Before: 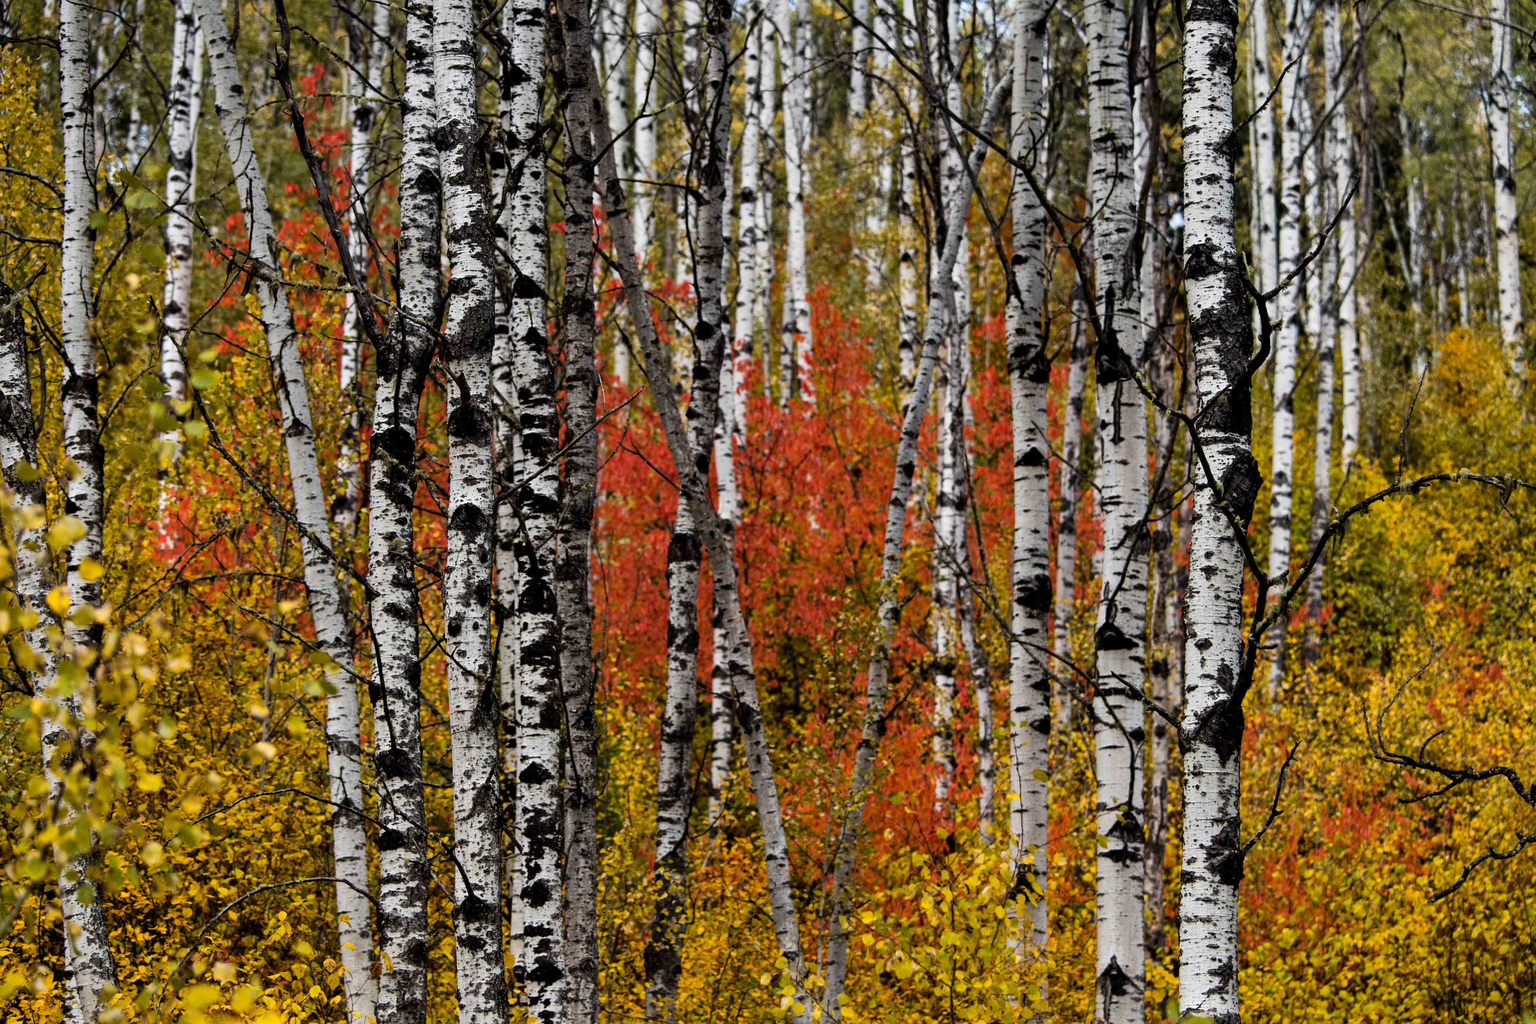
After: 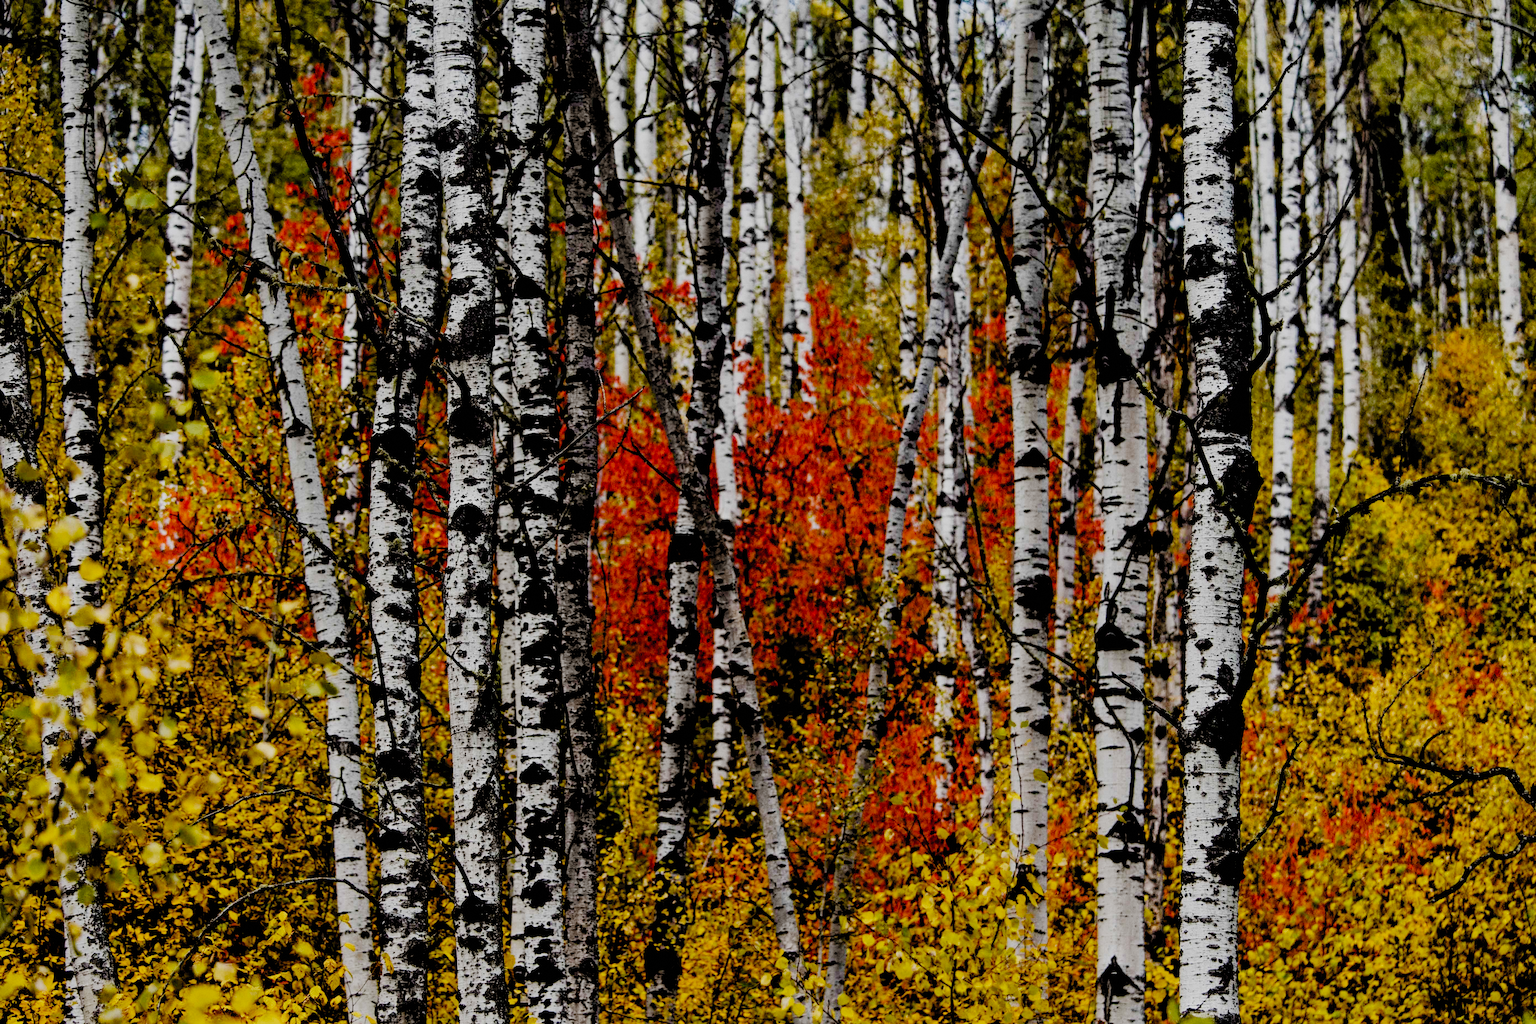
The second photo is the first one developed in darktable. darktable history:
grain: coarseness 0.09 ISO, strength 10%
filmic rgb: black relative exposure -2.85 EV, white relative exposure 4.56 EV, hardness 1.77, contrast 1.25, preserve chrominance no, color science v5 (2021)
